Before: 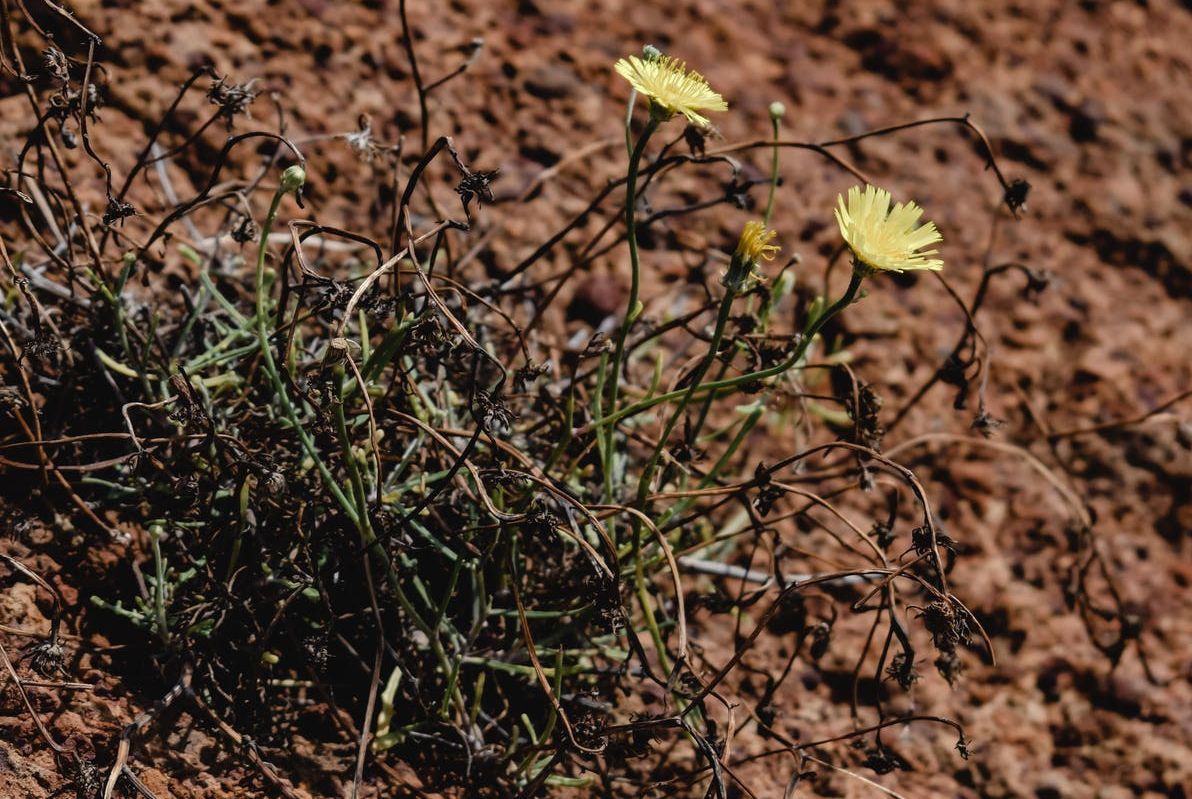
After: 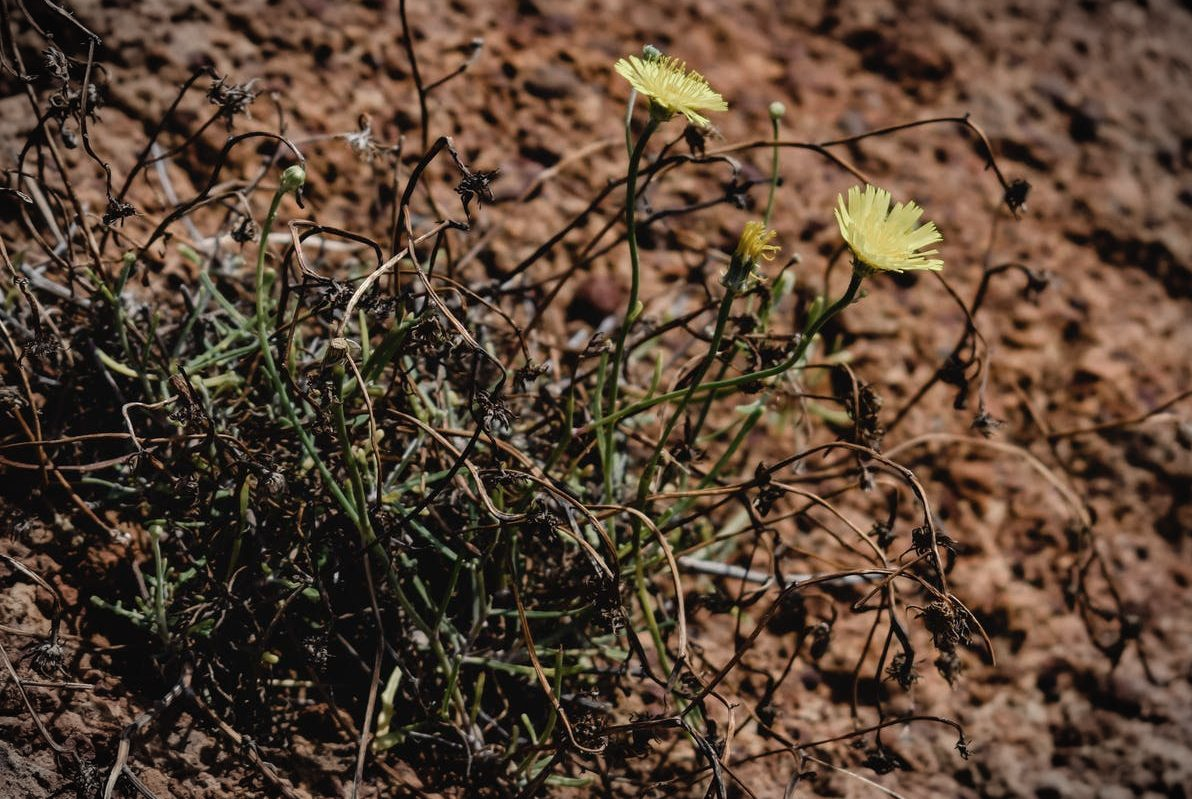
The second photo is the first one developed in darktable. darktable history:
vignetting: fall-off start 86.89%, automatic ratio true, unbound false
color zones: curves: ch0 [(0, 0.558) (0.143, 0.548) (0.286, 0.447) (0.429, 0.259) (0.571, 0.5) (0.714, 0.5) (0.857, 0.593) (1, 0.558)]; ch1 [(0, 0.543) (0.01, 0.544) (0.12, 0.492) (0.248, 0.458) (0.5, 0.534) (0.748, 0.5) (0.99, 0.469) (1, 0.543)]; ch2 [(0, 0.507) (0.143, 0.522) (0.286, 0.505) (0.429, 0.5) (0.571, 0.5) (0.714, 0.5) (0.857, 0.5) (1, 0.507)]
